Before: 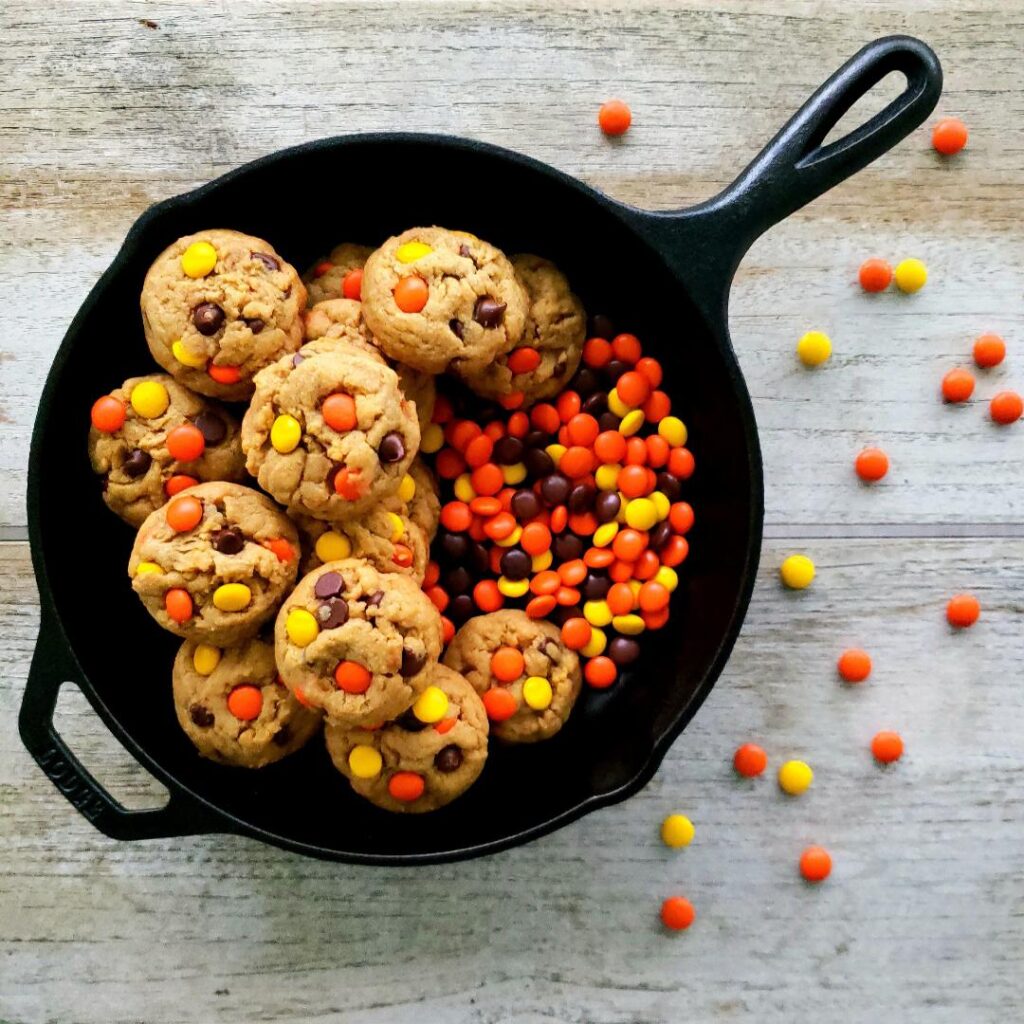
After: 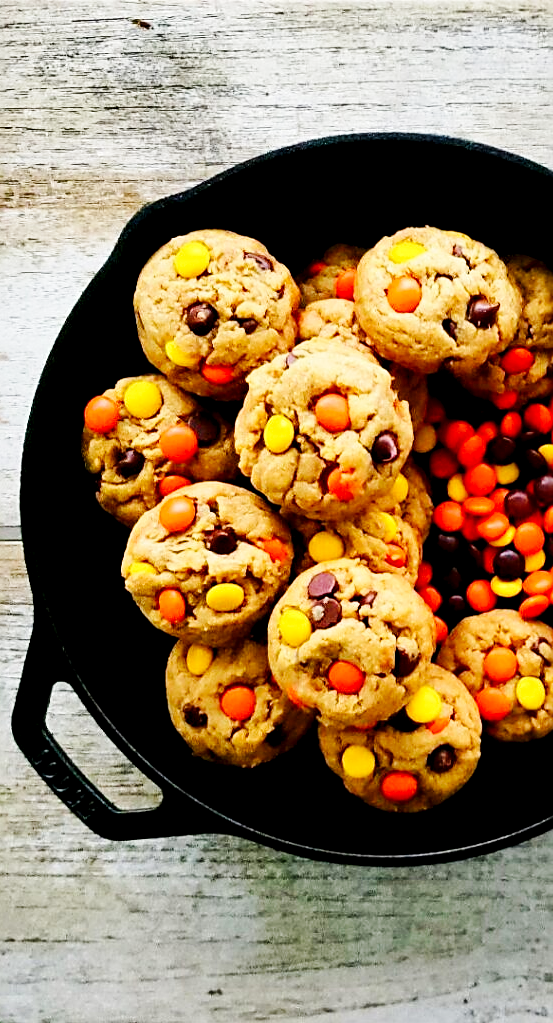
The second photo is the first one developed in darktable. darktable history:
exposure: black level correction 0.009, compensate exposure bias true, compensate highlight preservation false
crop: left 0.716%, right 45.272%, bottom 0.089%
sharpen: amount 0.541
shadows and highlights: soften with gaussian
base curve: curves: ch0 [(0, 0) (0.032, 0.025) (0.121, 0.166) (0.206, 0.329) (0.605, 0.79) (1, 1)], preserve colors none
